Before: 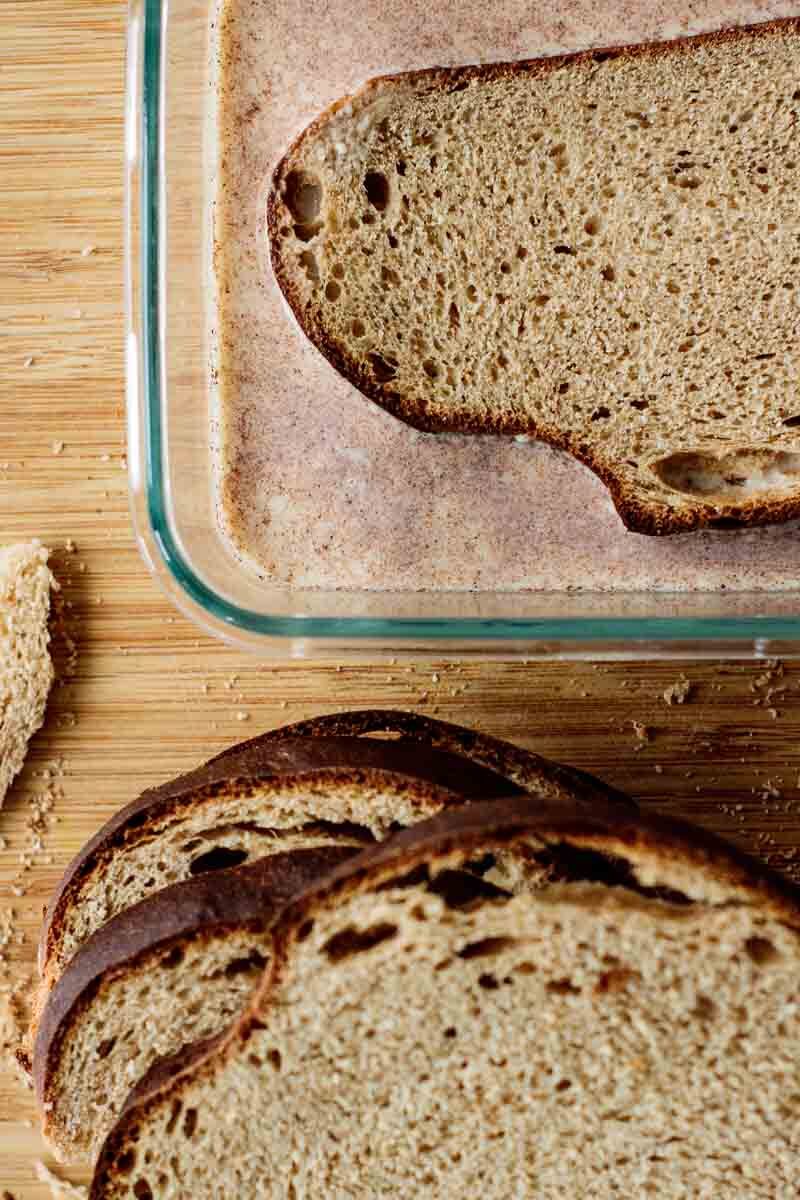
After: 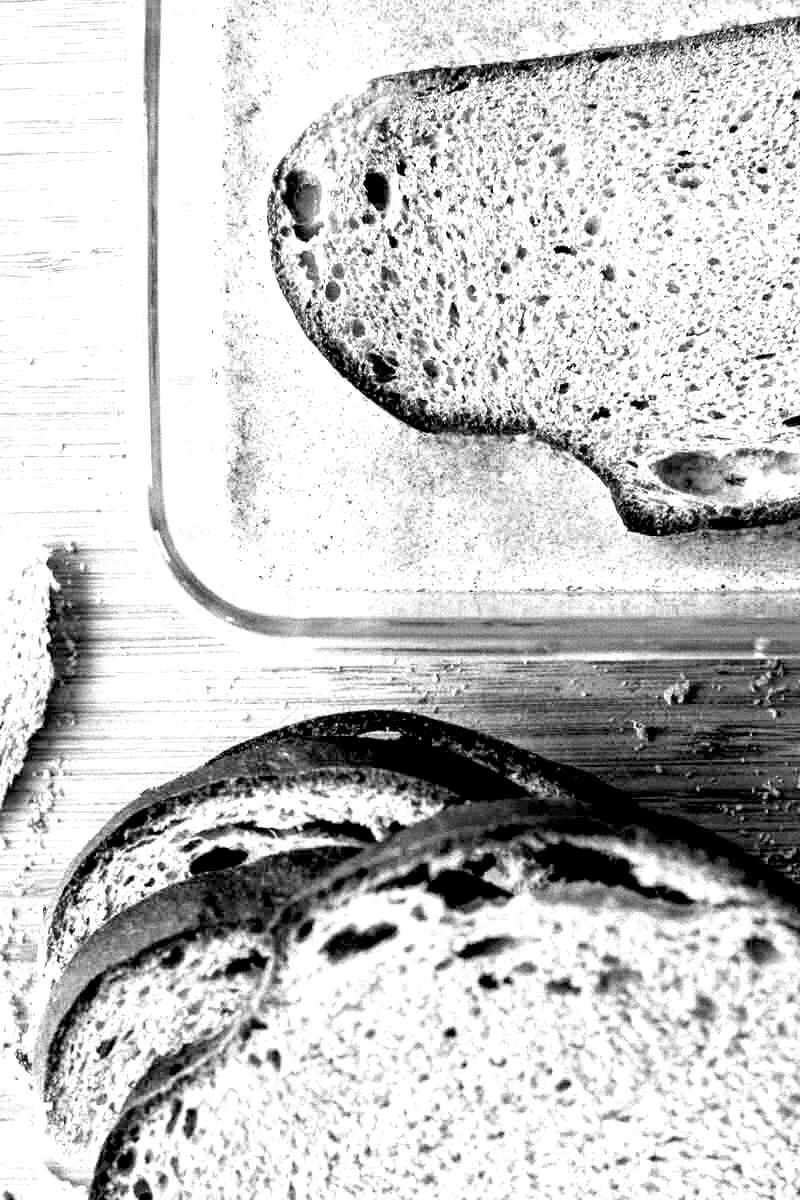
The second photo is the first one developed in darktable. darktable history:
exposure: black level correction 0.009, exposure 1.425 EV, compensate highlight preservation false
contrast equalizer: y [[0.5 ×6], [0.5 ×6], [0.5 ×6], [0 ×6], [0, 0, 0, 0.581, 0.011, 0]]
grain: strength 35%, mid-tones bias 0%
monochrome: a 30.25, b 92.03
